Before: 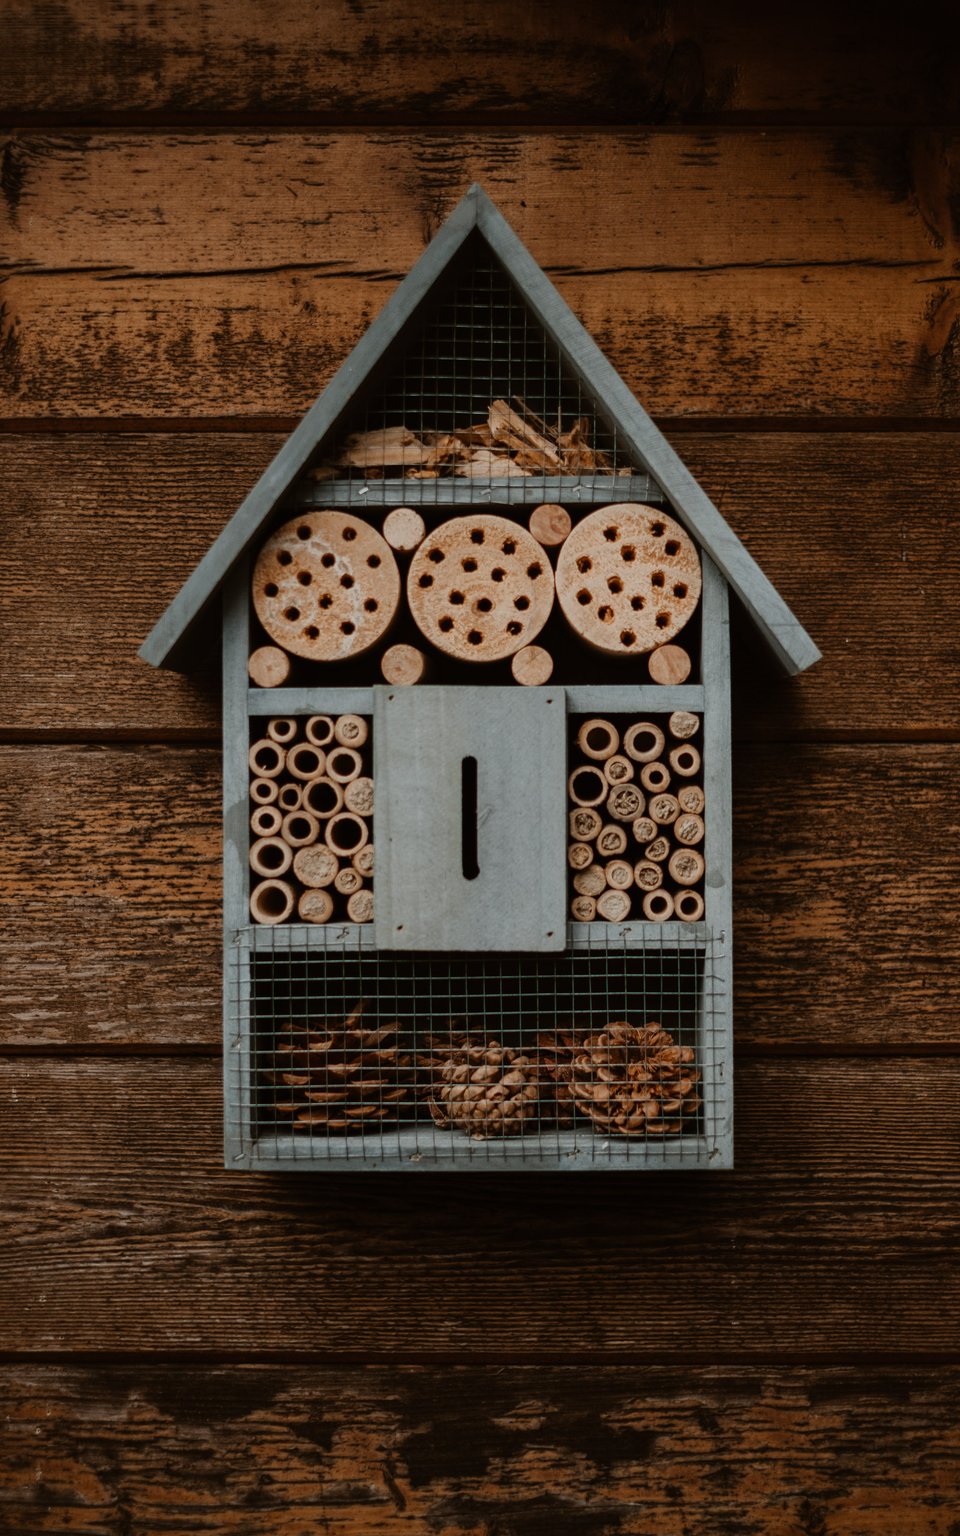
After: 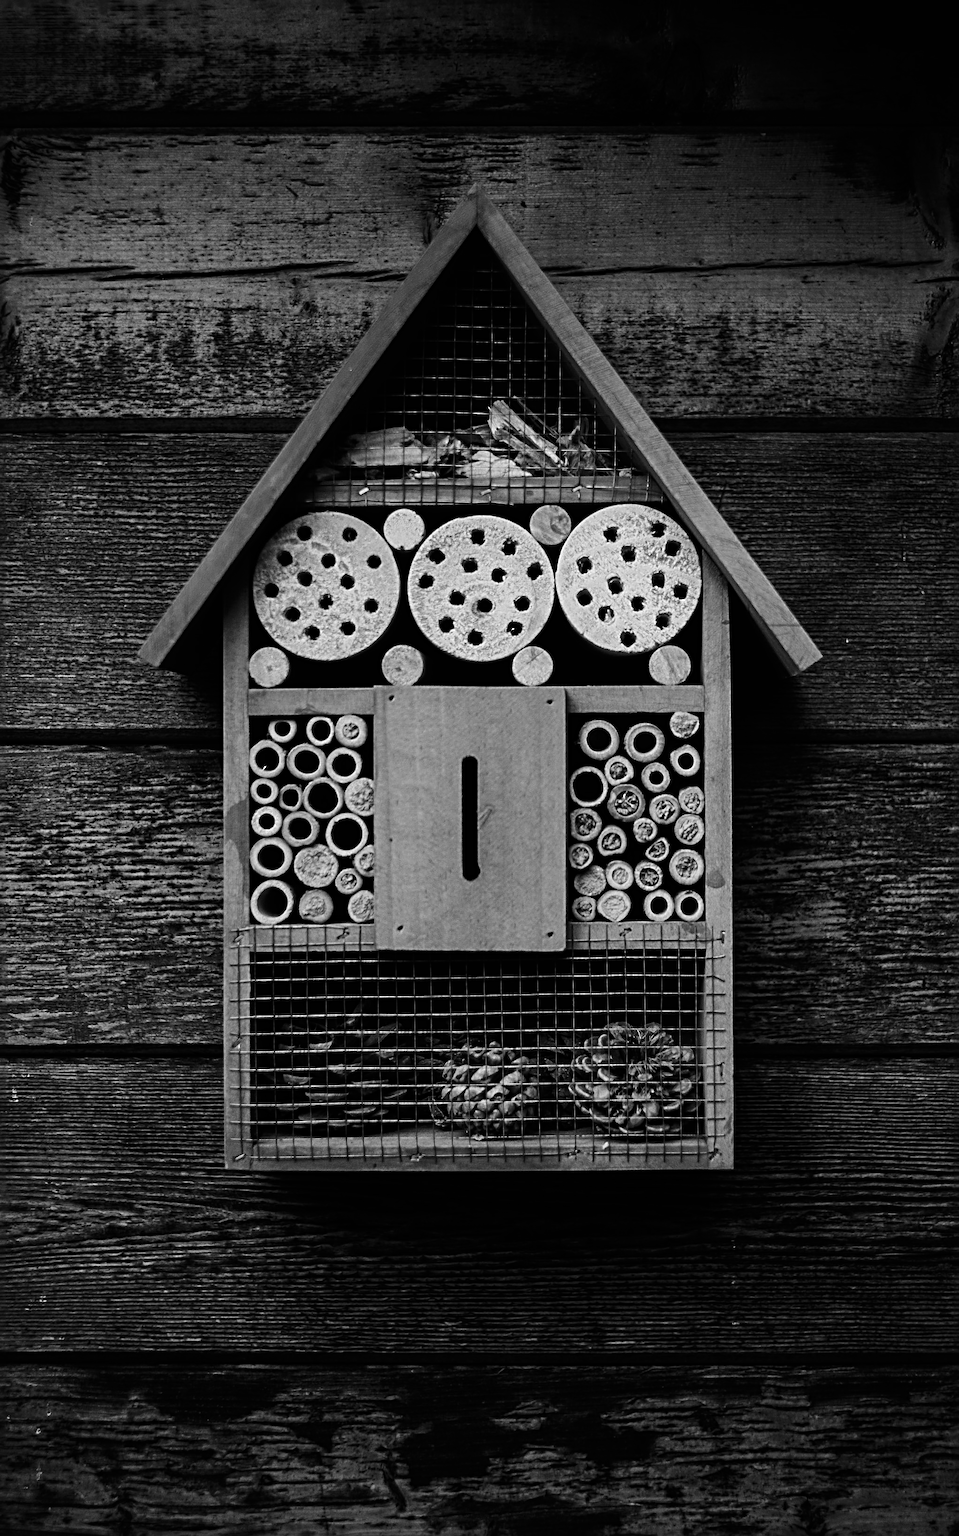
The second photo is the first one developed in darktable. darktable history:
contrast brightness saturation: contrast 0.21, brightness -0.11, saturation 0.21
sharpen: radius 4.883
color zones: curves: ch0 [(0, 0.554) (0.146, 0.662) (0.293, 0.86) (0.503, 0.774) (0.637, 0.106) (0.74, 0.072) (0.866, 0.488) (0.998, 0.569)]; ch1 [(0, 0) (0.143, 0) (0.286, 0) (0.429, 0) (0.571, 0) (0.714, 0) (0.857, 0)]
